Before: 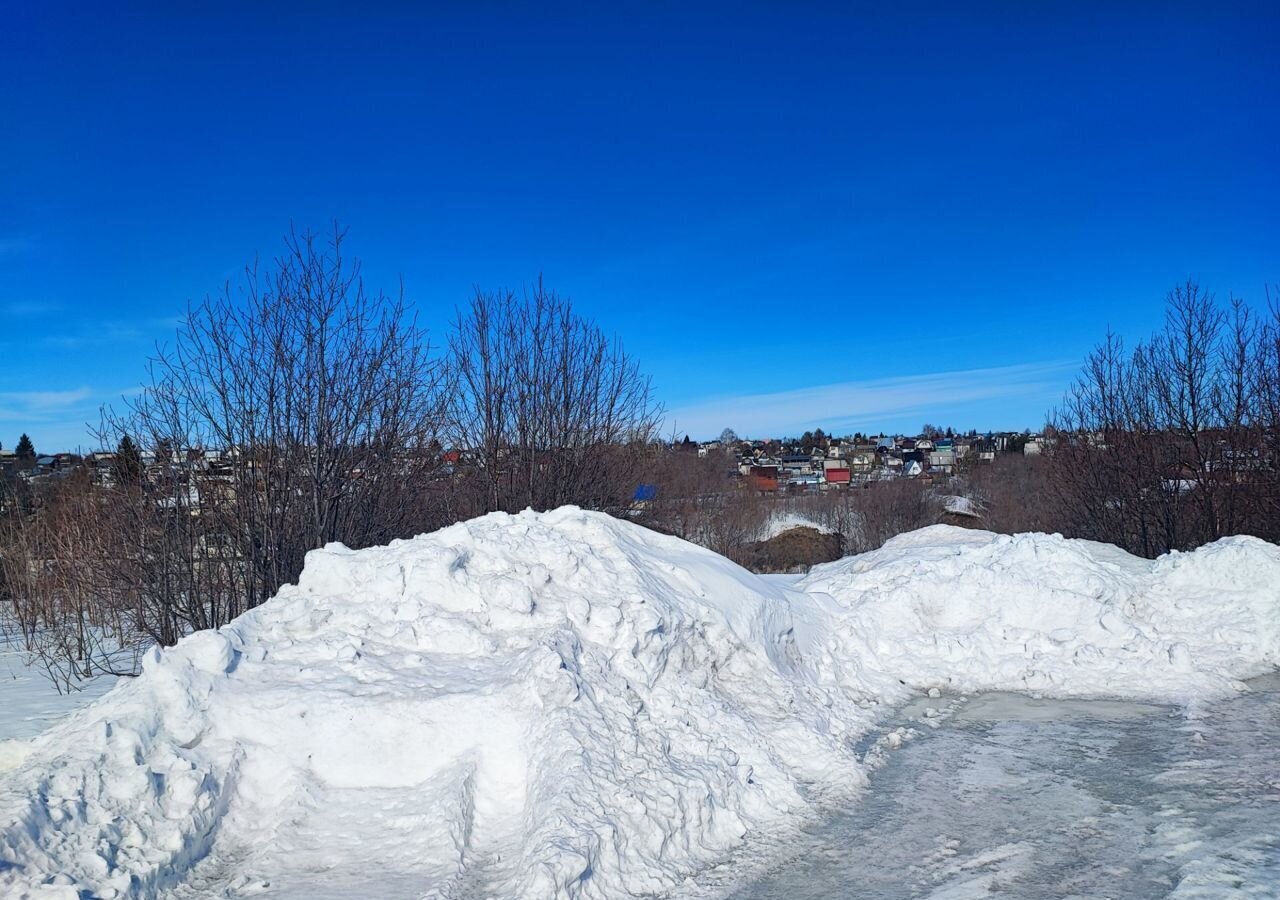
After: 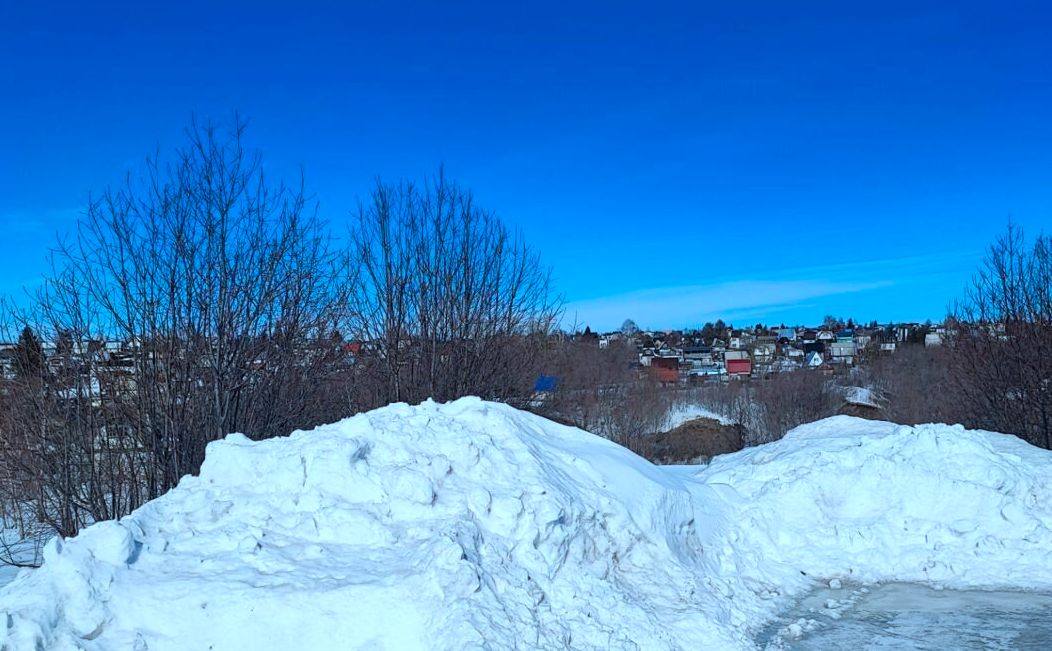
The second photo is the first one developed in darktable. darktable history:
crop: left 7.794%, top 12.117%, right 9.982%, bottom 15.447%
color correction: highlights a* -9.8, highlights b* -21.28
